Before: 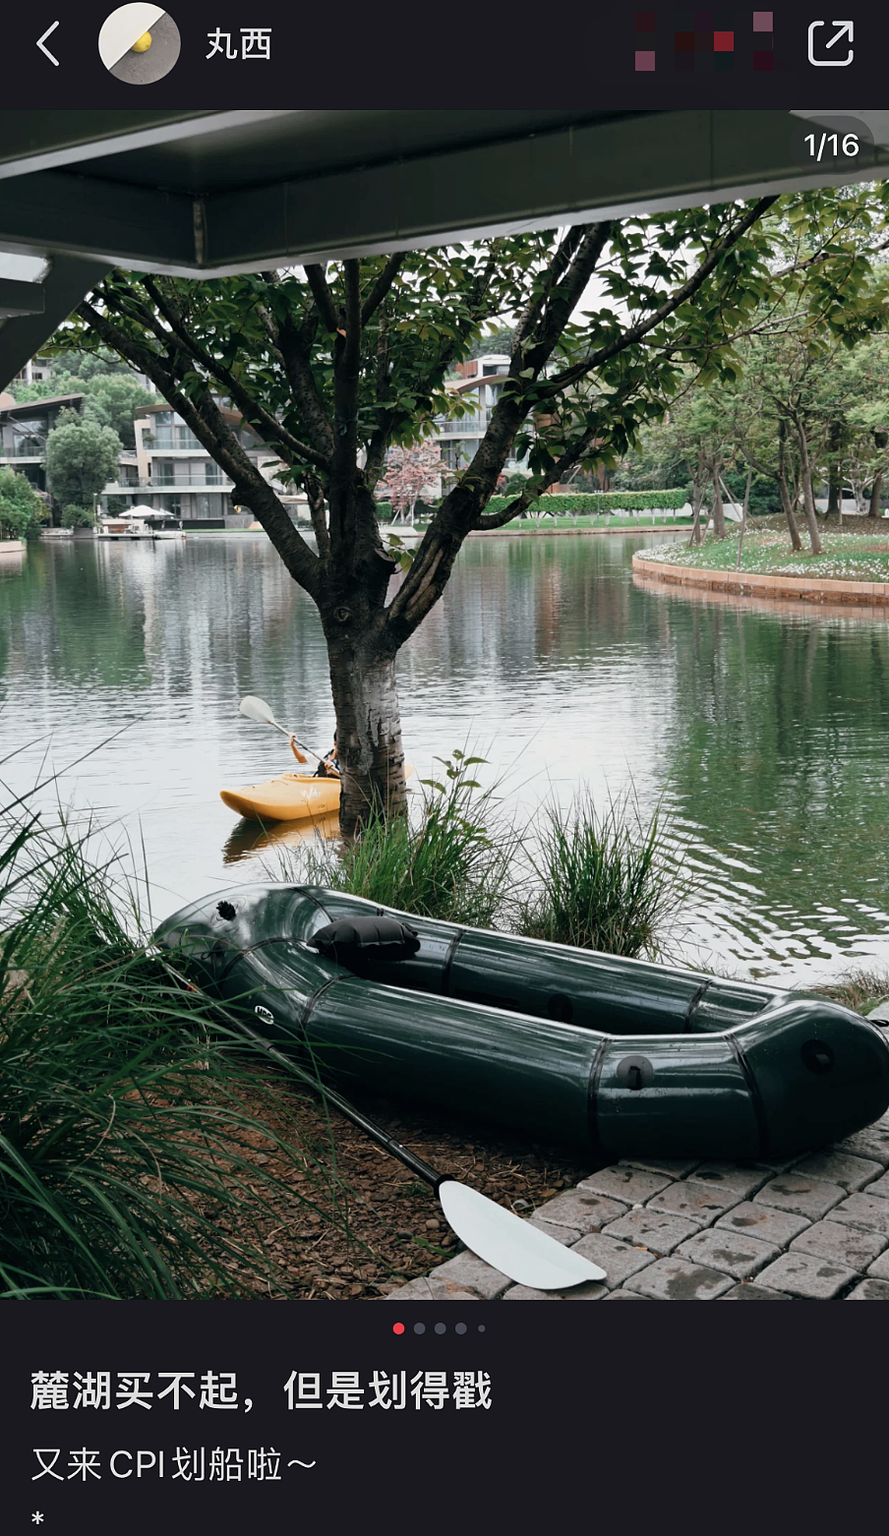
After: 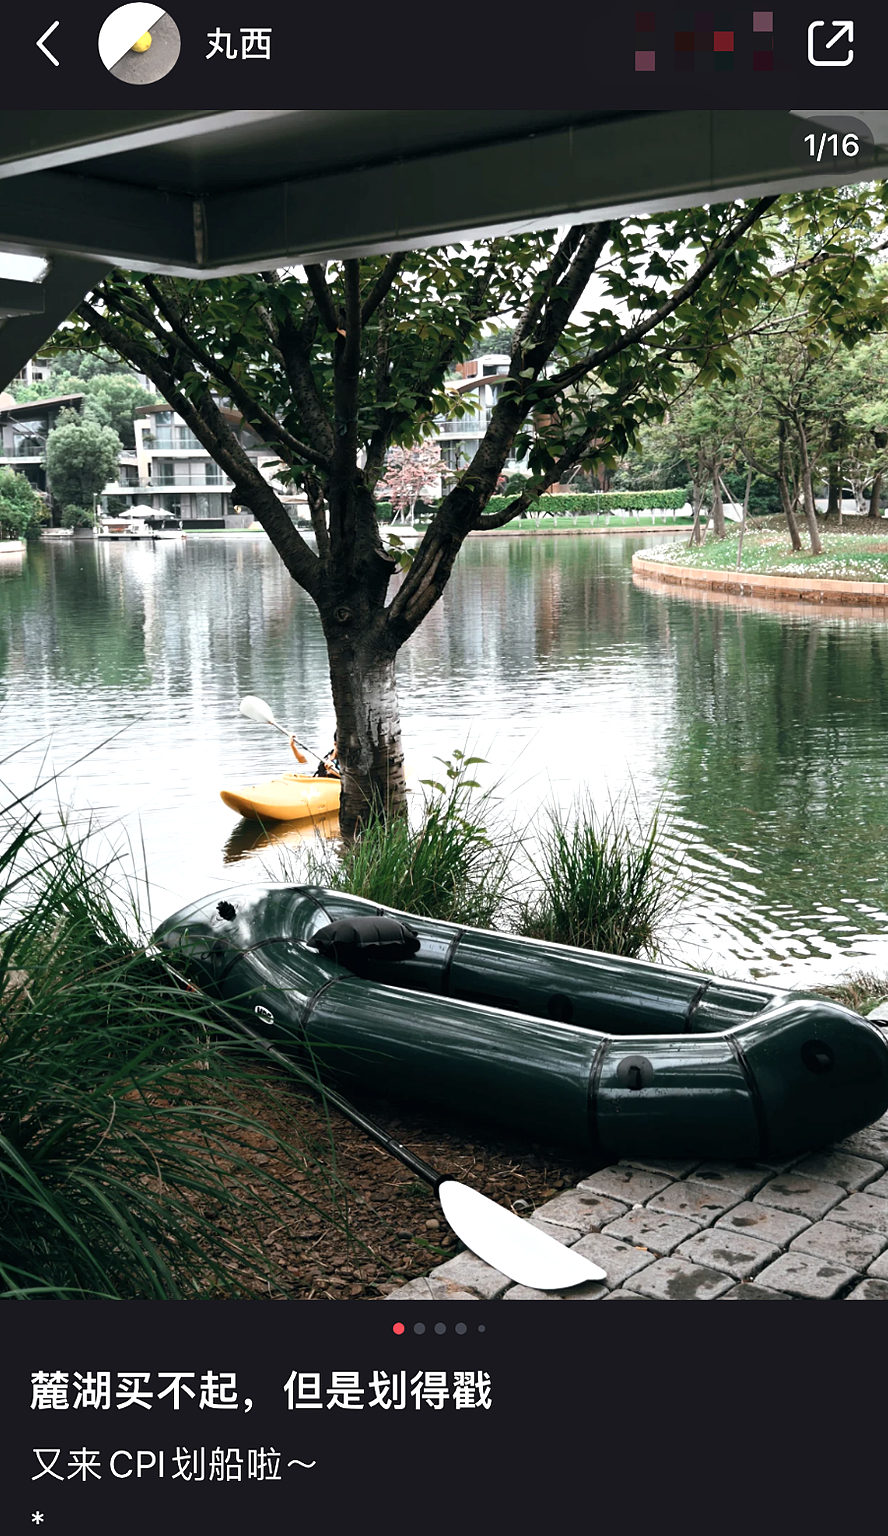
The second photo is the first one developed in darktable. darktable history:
tone equalizer: -8 EV 0.001 EV, -7 EV -0.002 EV, -6 EV 0.002 EV, -5 EV -0.03 EV, -4 EV -0.116 EV, -3 EV -0.169 EV, -2 EV 0.24 EV, -1 EV 0.702 EV, +0 EV 0.493 EV
